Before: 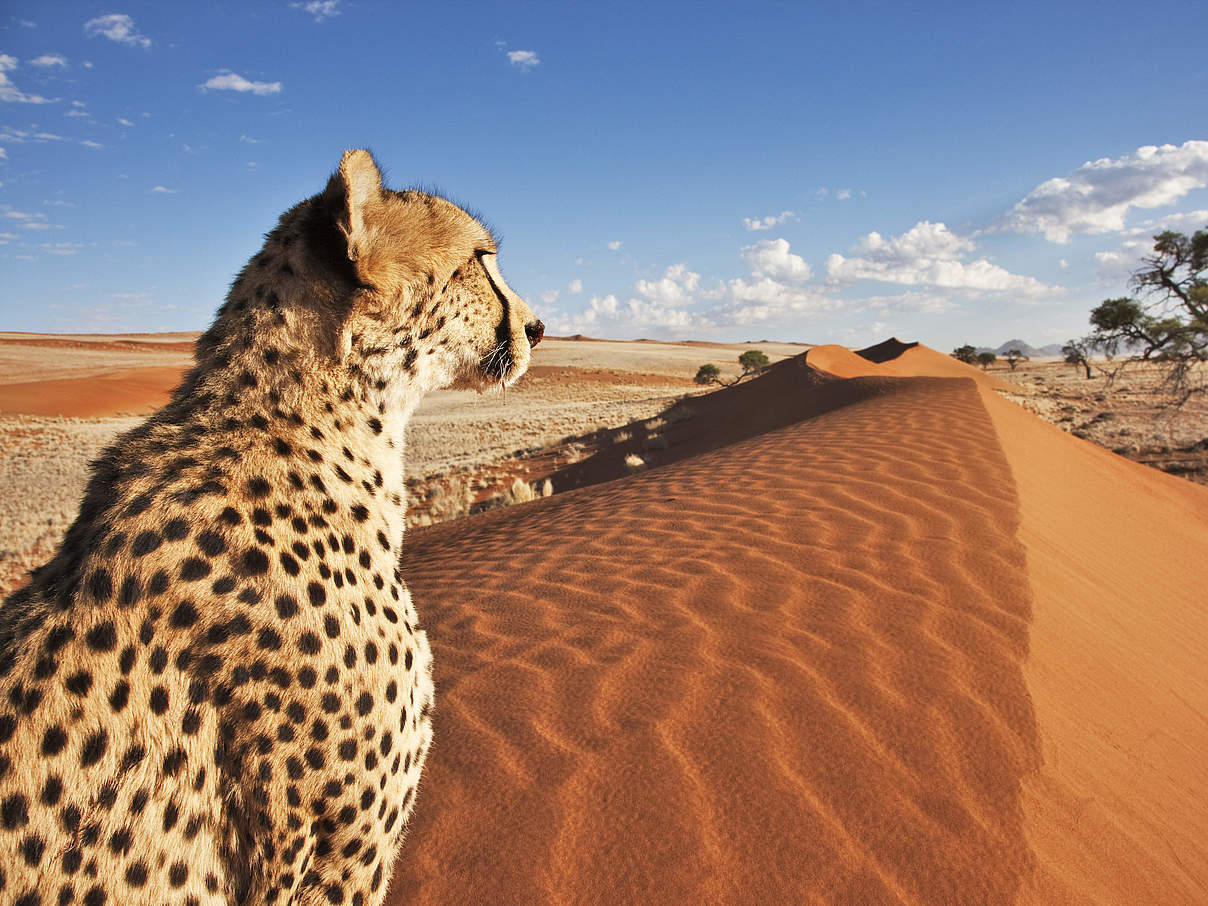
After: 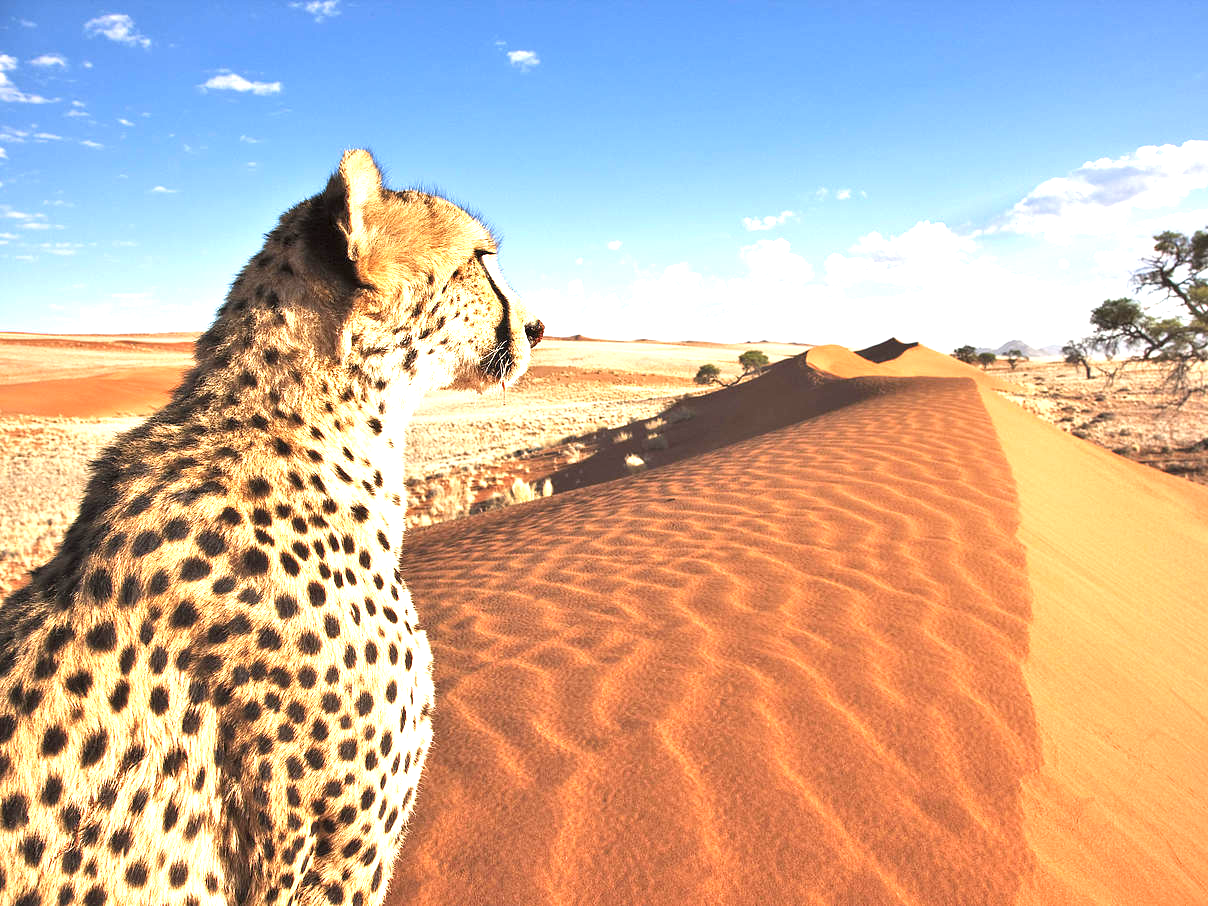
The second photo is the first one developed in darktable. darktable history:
exposure: black level correction 0, exposure 1.2 EV, compensate highlight preservation false
color zones: curves: ch0 [(0, 0.5) (0.143, 0.5) (0.286, 0.5) (0.429, 0.5) (0.571, 0.5) (0.714, 0.476) (0.857, 0.5) (1, 0.5)]; ch2 [(0, 0.5) (0.143, 0.5) (0.286, 0.5) (0.429, 0.5) (0.571, 0.5) (0.714, 0.487) (0.857, 0.5) (1, 0.5)]
